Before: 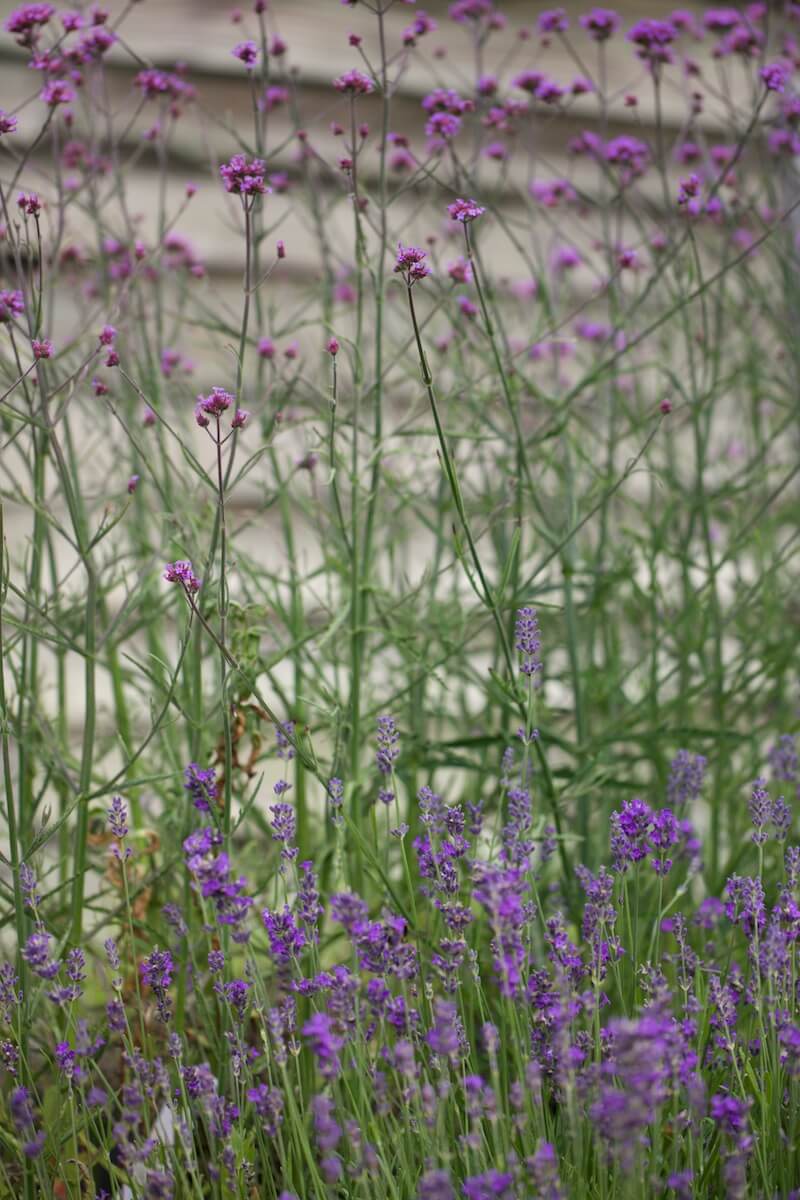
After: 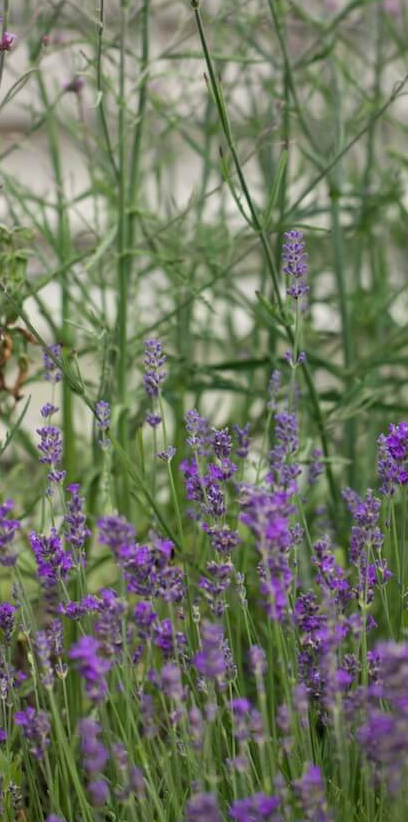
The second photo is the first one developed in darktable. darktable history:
crop and rotate: left 29.158%, top 31.462%, right 19.827%
